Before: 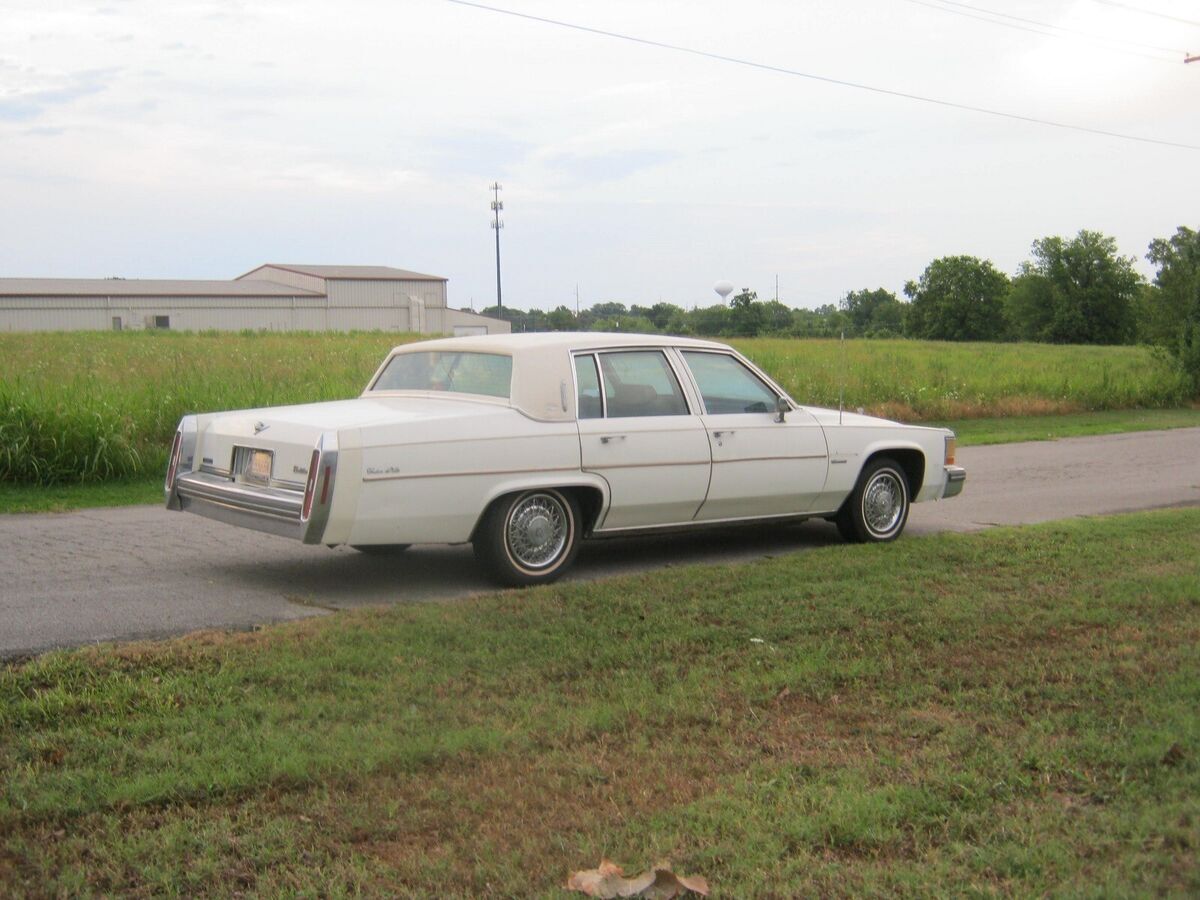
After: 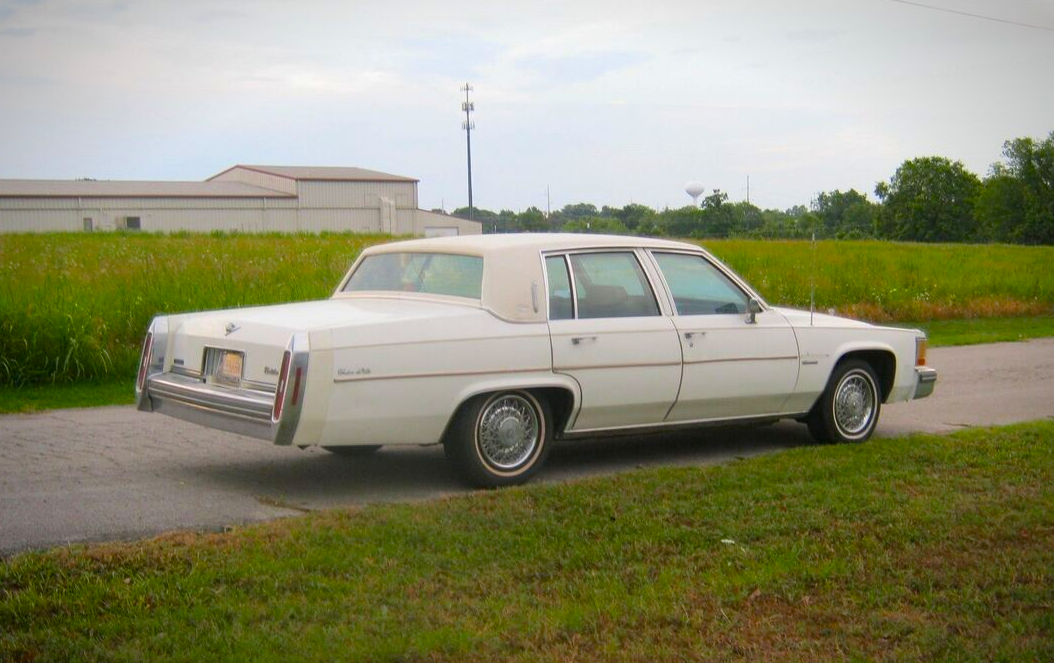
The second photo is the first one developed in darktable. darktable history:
crop and rotate: left 2.419%, top 11.018%, right 9.706%, bottom 15.286%
vignetting: fall-off start 86.76%, saturation -0.024, automatic ratio true
color balance rgb: perceptual saturation grading › global saturation 31.299%, global vibrance 6.912%, saturation formula JzAzBz (2021)
